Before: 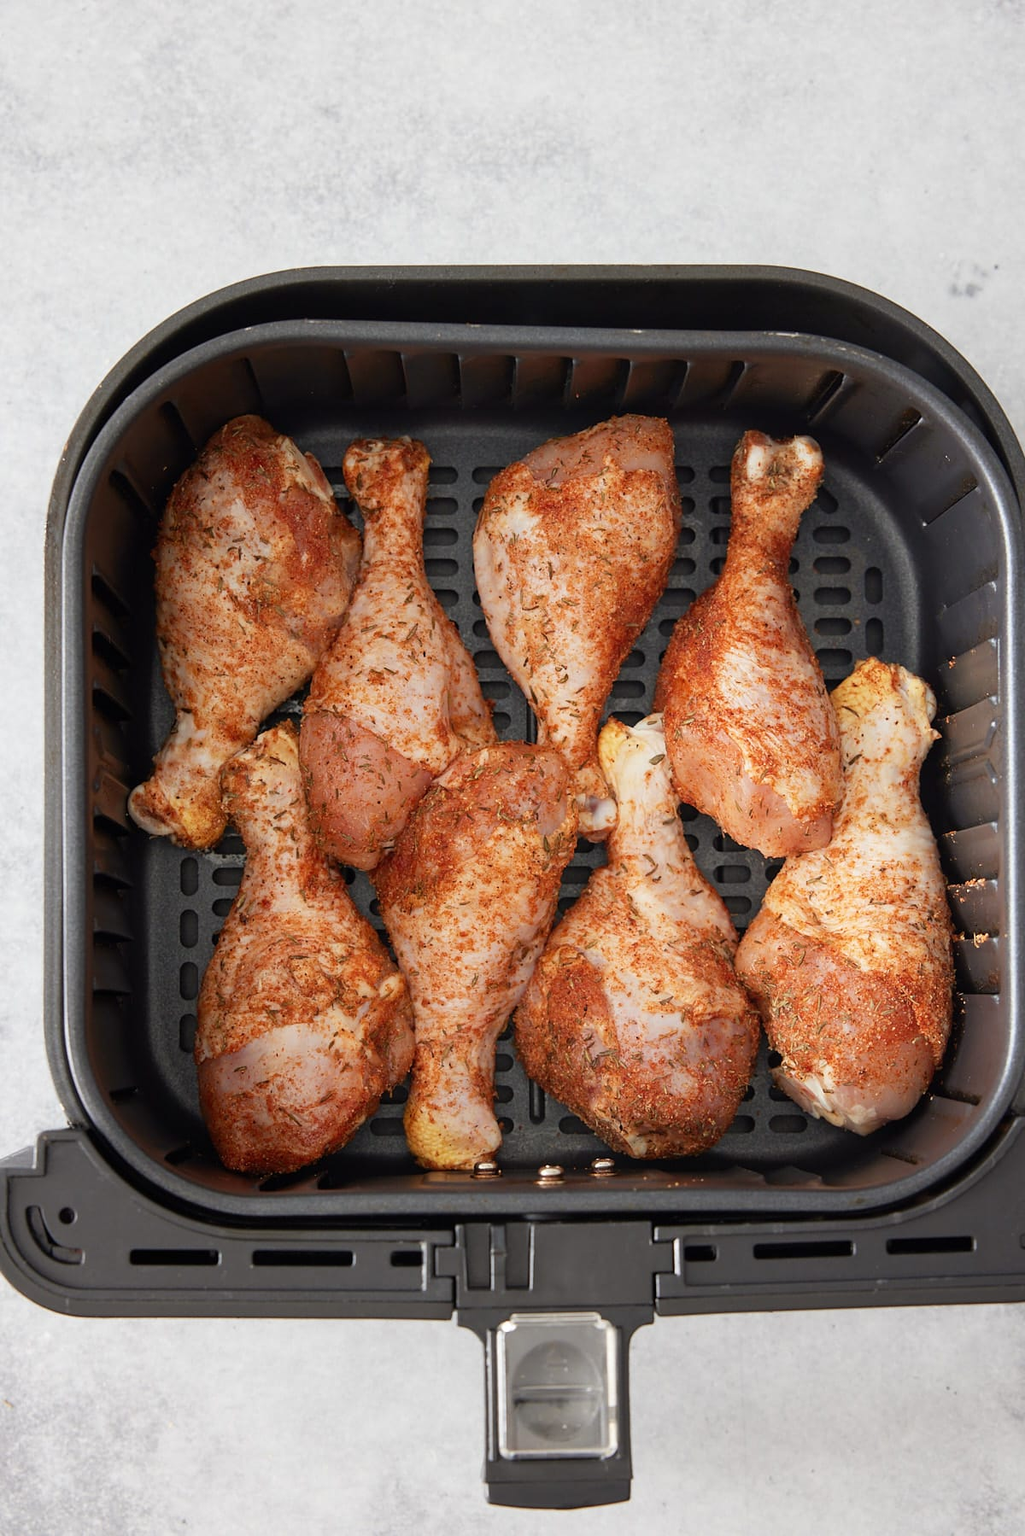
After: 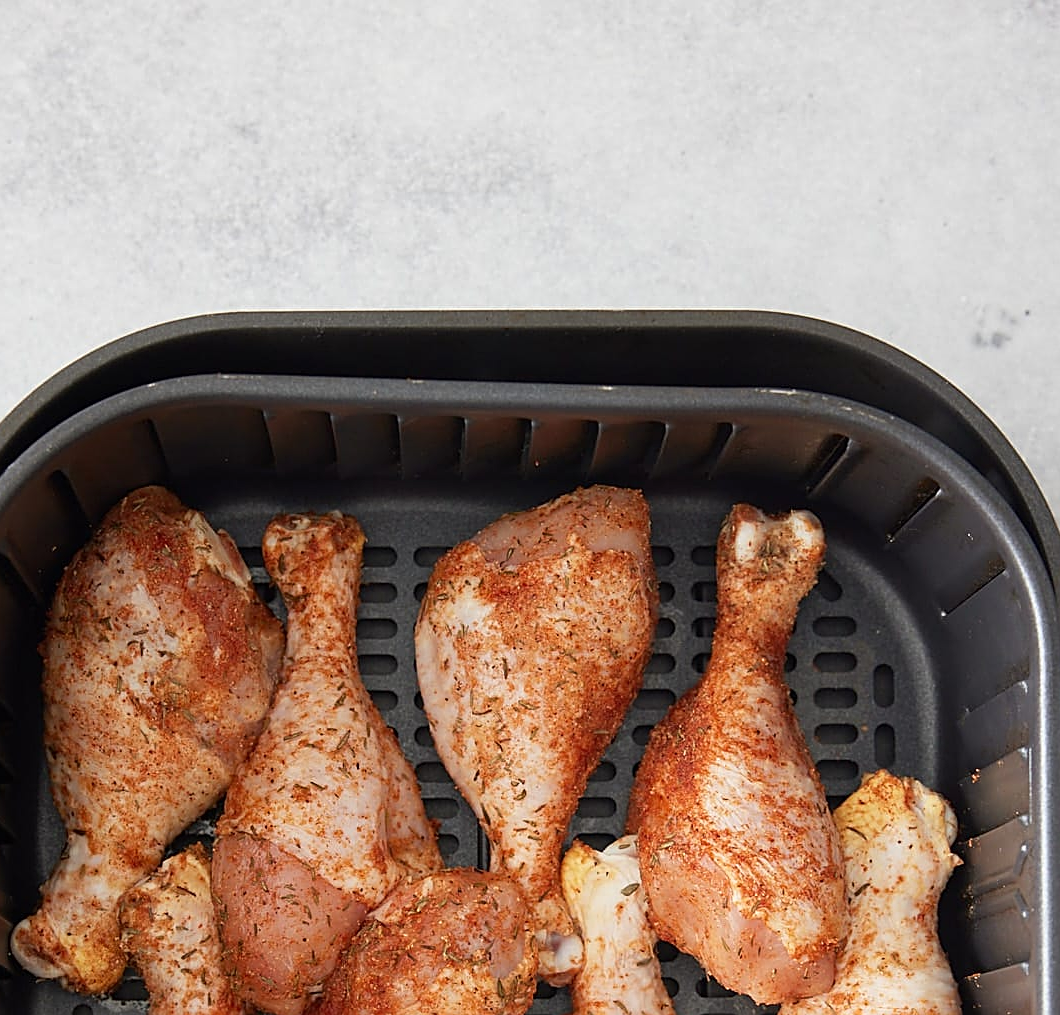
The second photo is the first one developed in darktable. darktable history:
local contrast: mode bilateral grid, contrast 15, coarseness 37, detail 105%, midtone range 0.2
sharpen: amount 0.499
crop and rotate: left 11.624%, bottom 43.538%
